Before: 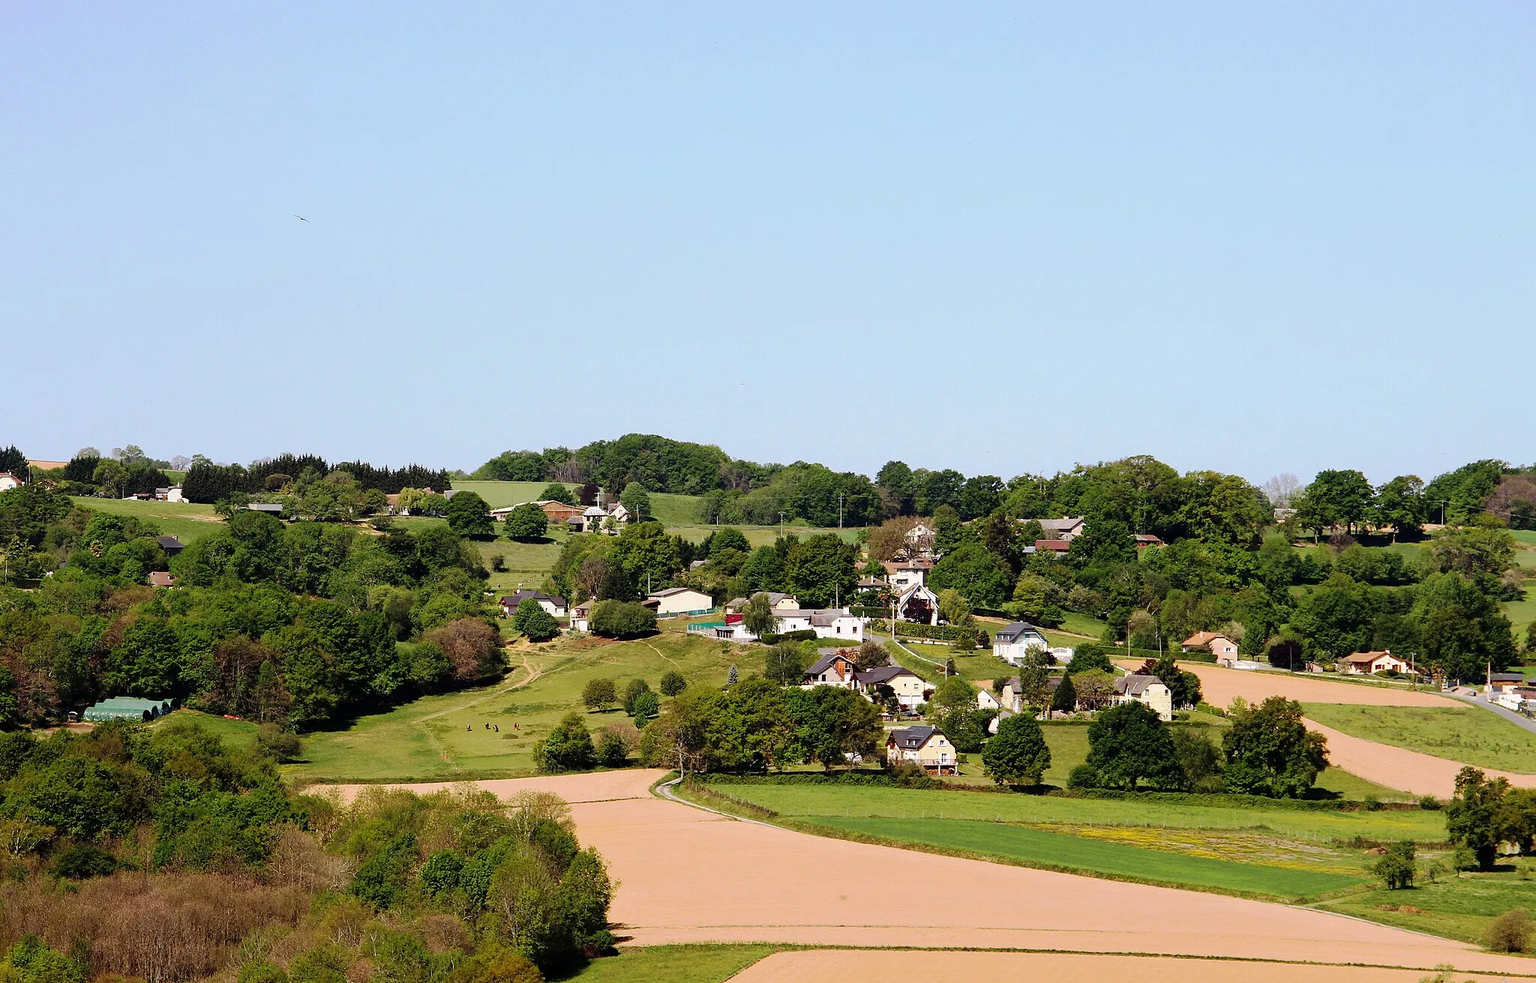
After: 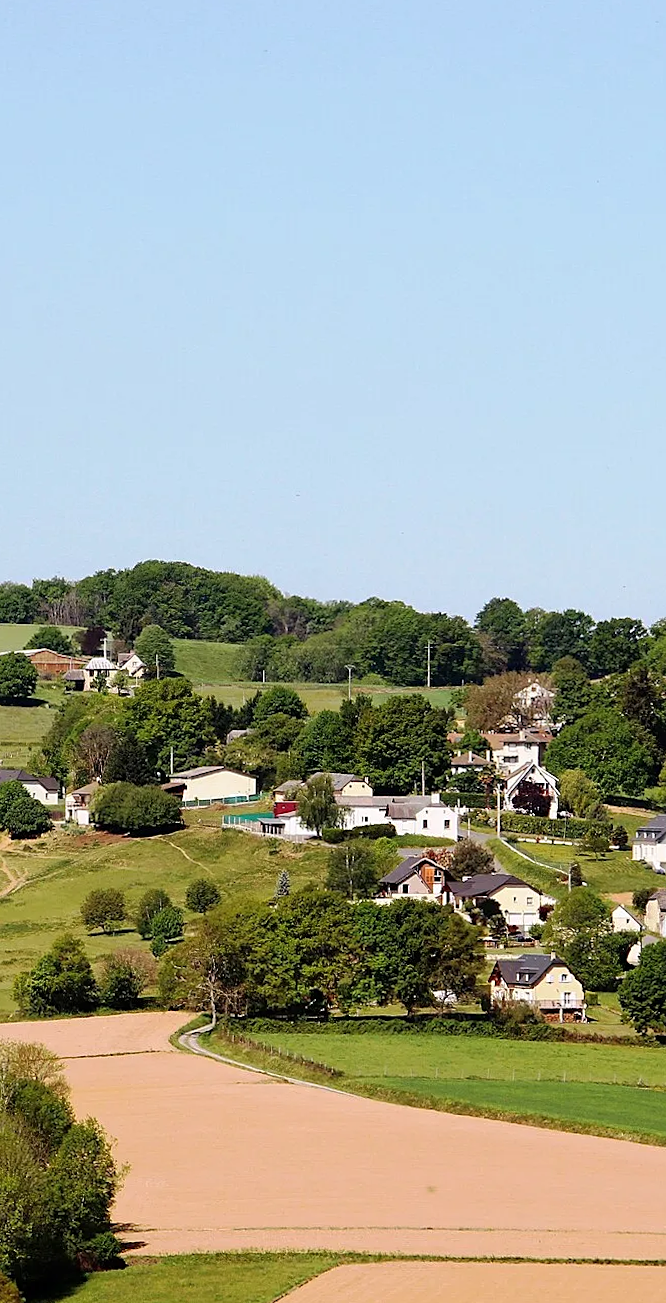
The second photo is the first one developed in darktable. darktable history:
rotate and perspective: rotation 0.226°, lens shift (vertical) -0.042, crop left 0.023, crop right 0.982, crop top 0.006, crop bottom 0.994
crop: left 33.36%, right 33.36%
sharpen: amount 0.2
